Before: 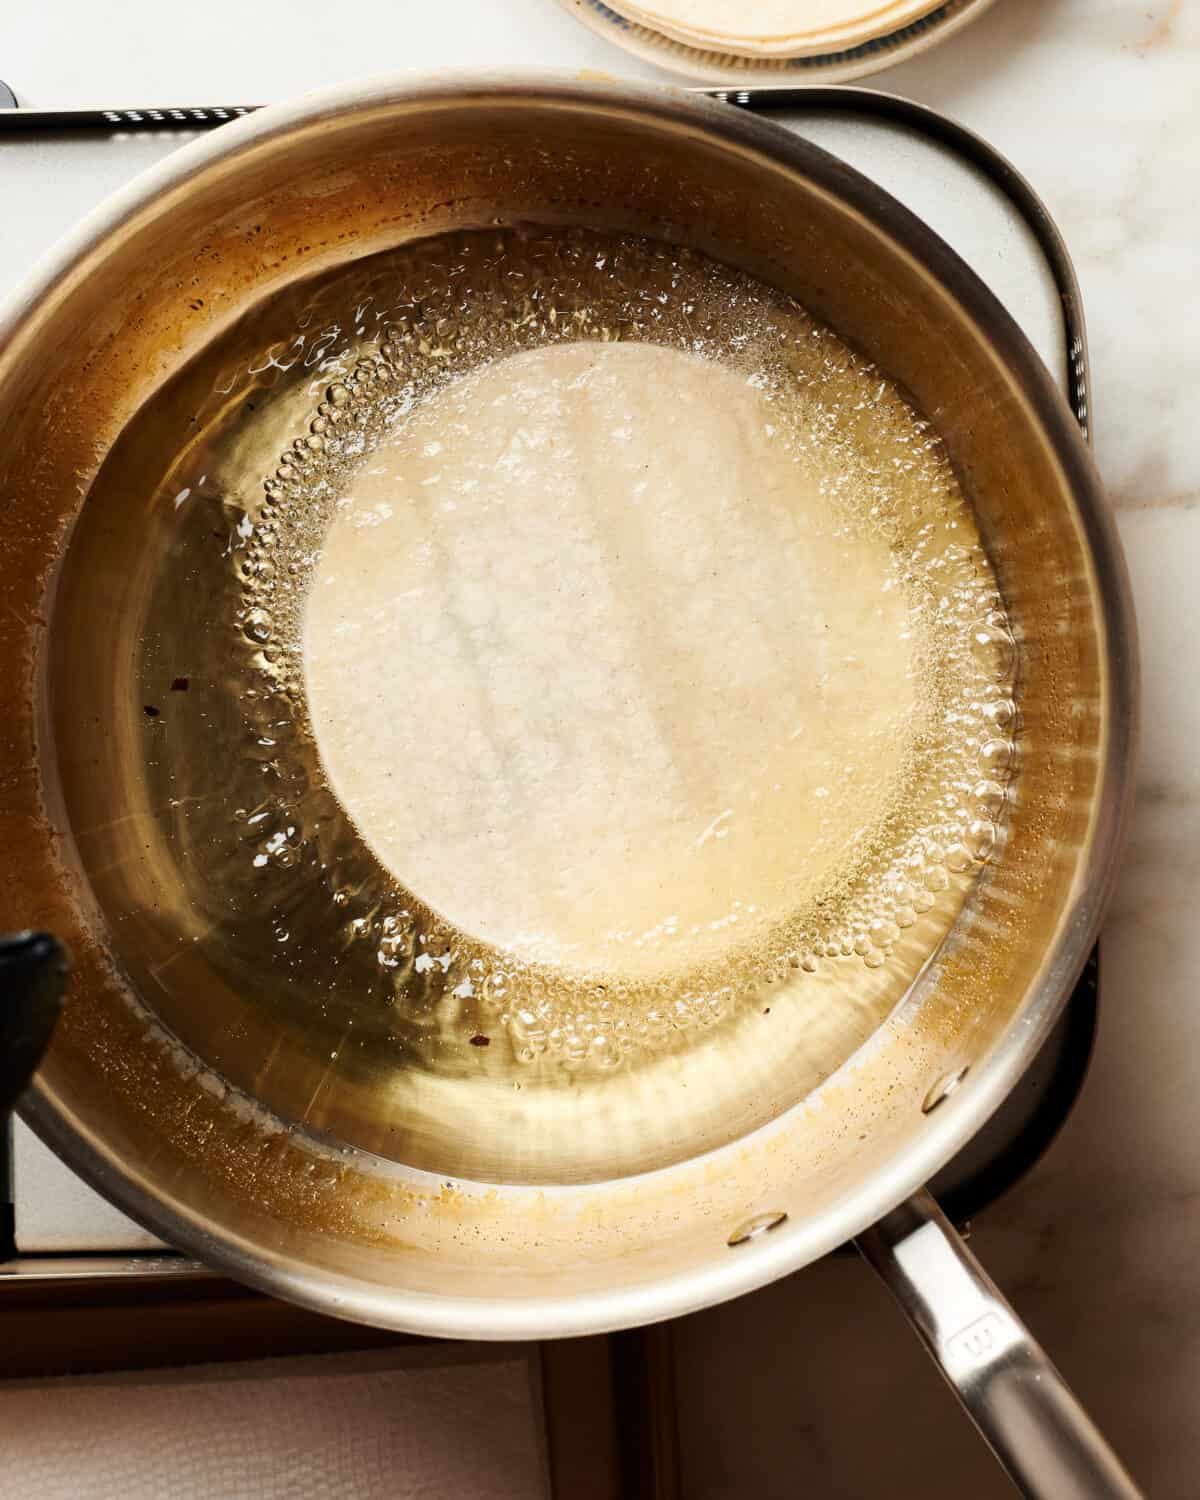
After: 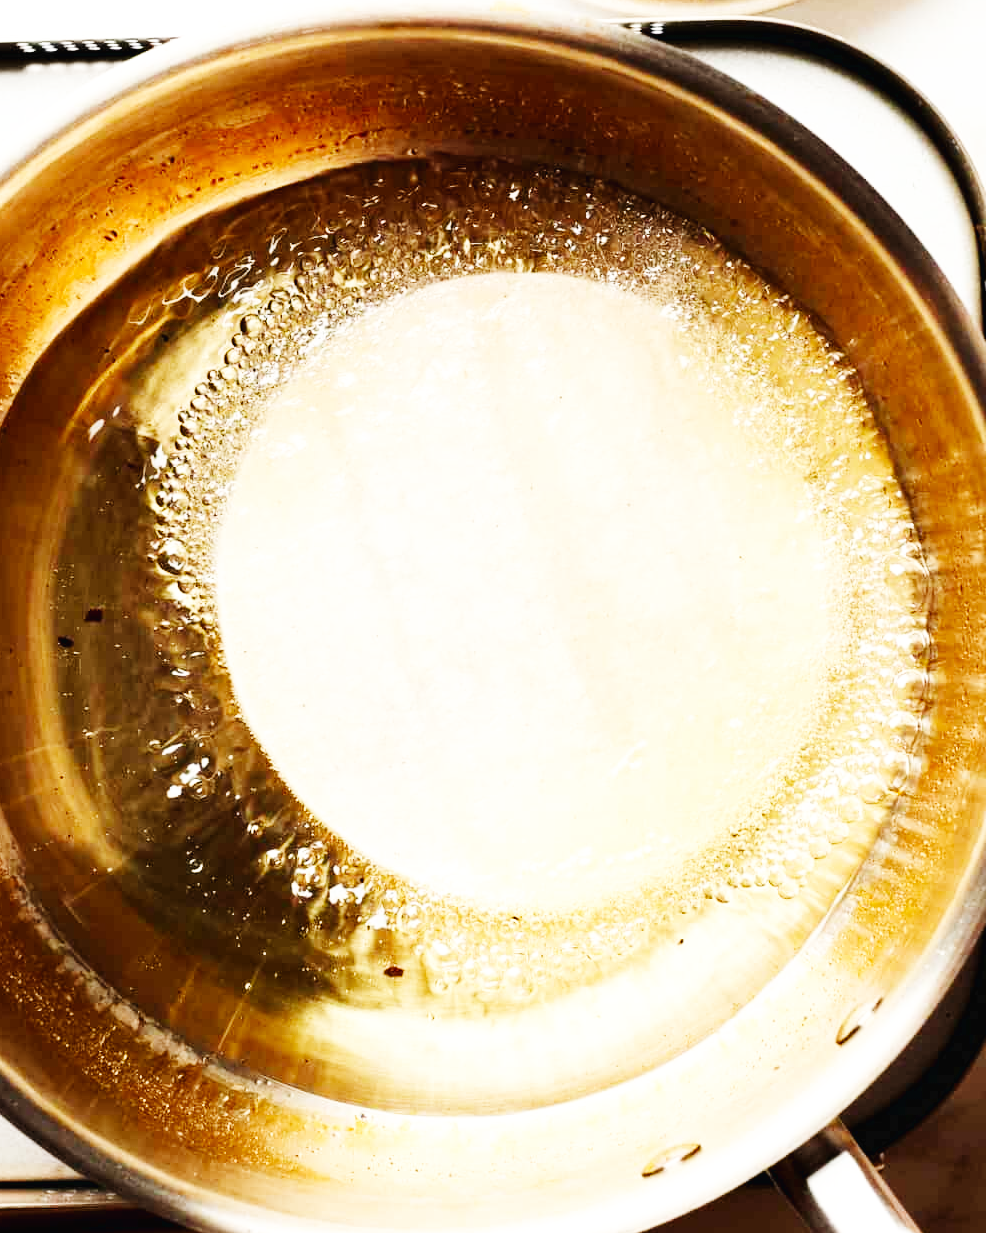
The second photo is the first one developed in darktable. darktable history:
crop and rotate: left 7.212%, top 4.648%, right 10.547%, bottom 13.15%
base curve: curves: ch0 [(0, 0.003) (0.001, 0.002) (0.006, 0.004) (0.02, 0.022) (0.048, 0.086) (0.094, 0.234) (0.162, 0.431) (0.258, 0.629) (0.385, 0.8) (0.548, 0.918) (0.751, 0.988) (1, 1)], preserve colors none
exposure: compensate exposure bias true, compensate highlight preservation false
